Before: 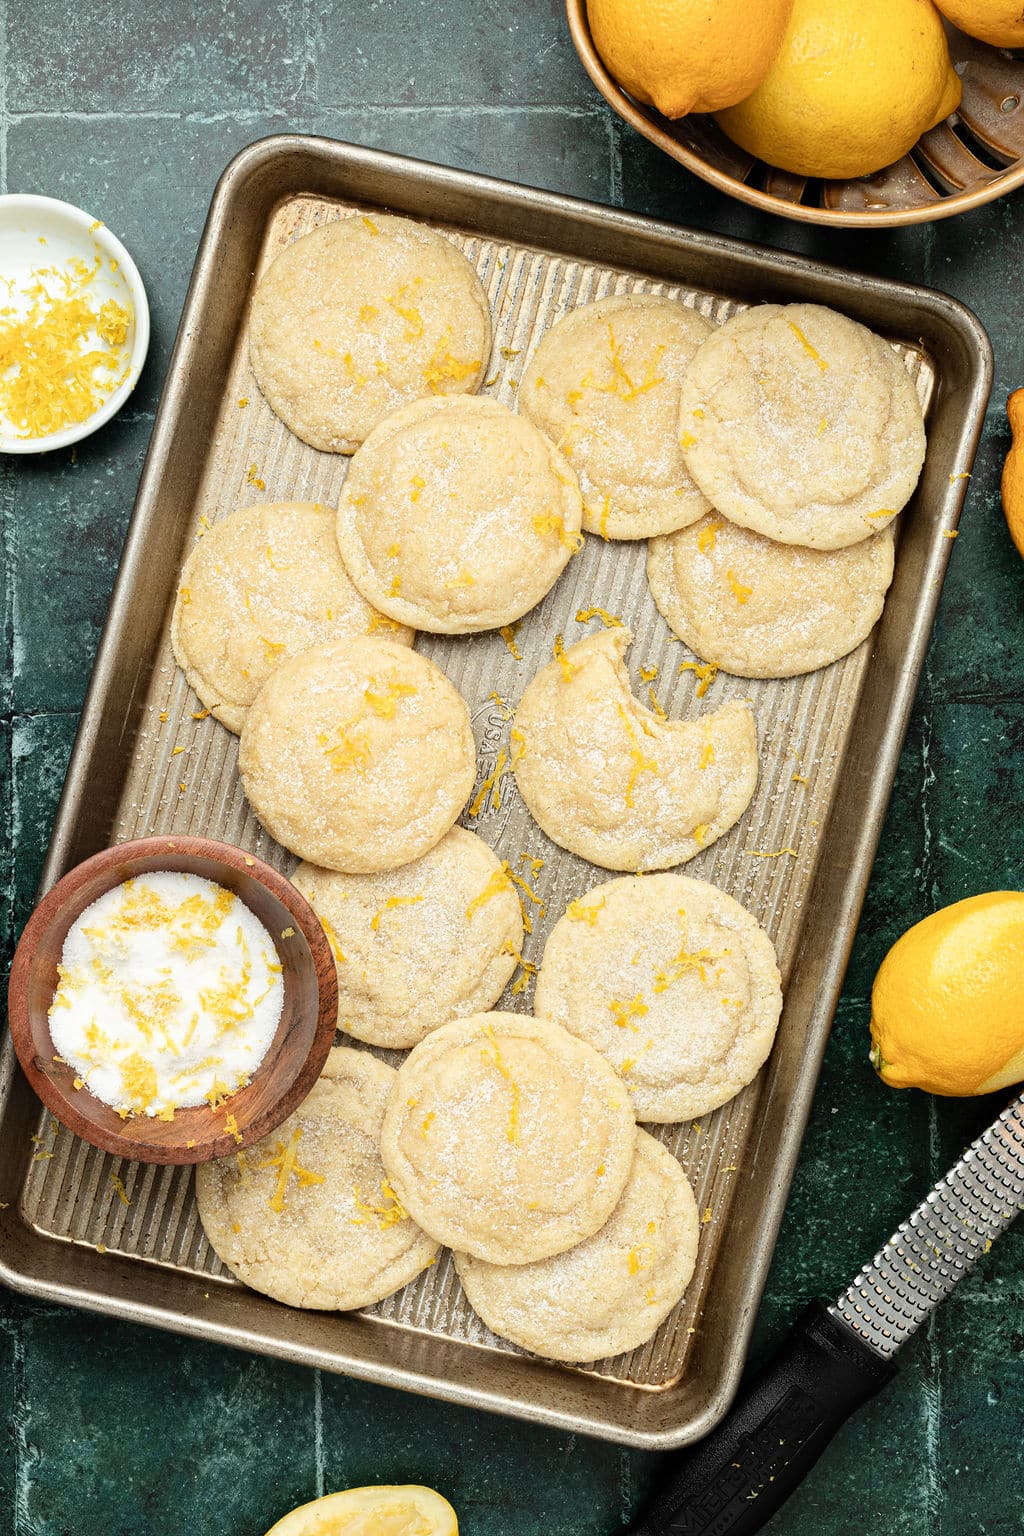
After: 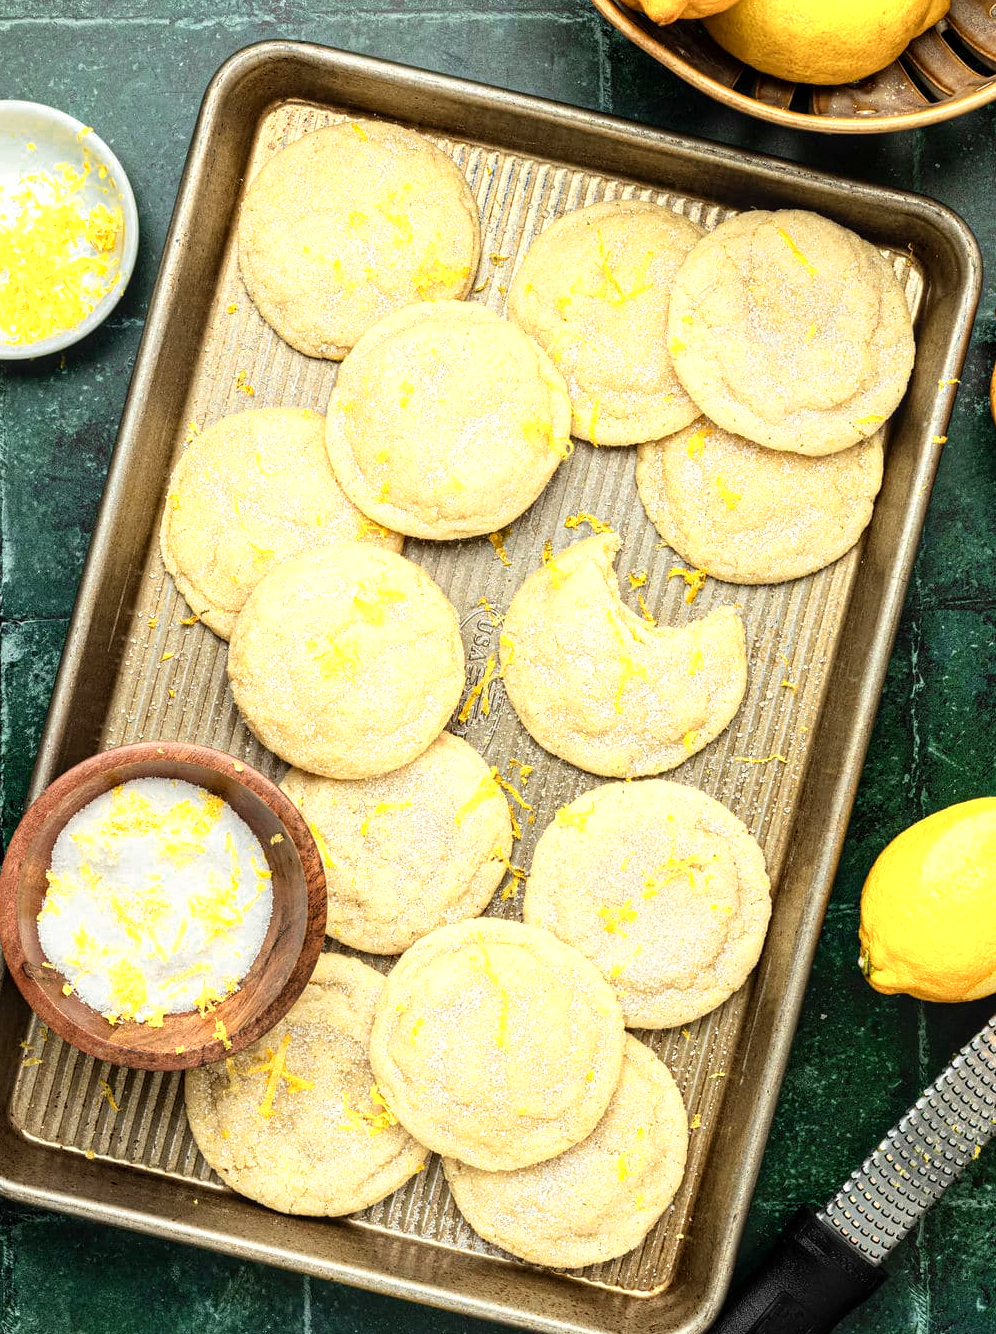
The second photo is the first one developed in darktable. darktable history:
crop: left 1.151%, top 6.144%, right 1.494%, bottom 6.996%
levels: white 99.89%
velvia: strength 17.1%
local contrast: on, module defaults
color zones: curves: ch0 [(0.099, 0.624) (0.257, 0.596) (0.384, 0.376) (0.529, 0.492) (0.697, 0.564) (0.768, 0.532) (0.908, 0.644)]; ch1 [(0.112, 0.564) (0.254, 0.612) (0.432, 0.676) (0.592, 0.456) (0.743, 0.684) (0.888, 0.536)]; ch2 [(0.25, 0.5) (0.469, 0.36) (0.75, 0.5)]
